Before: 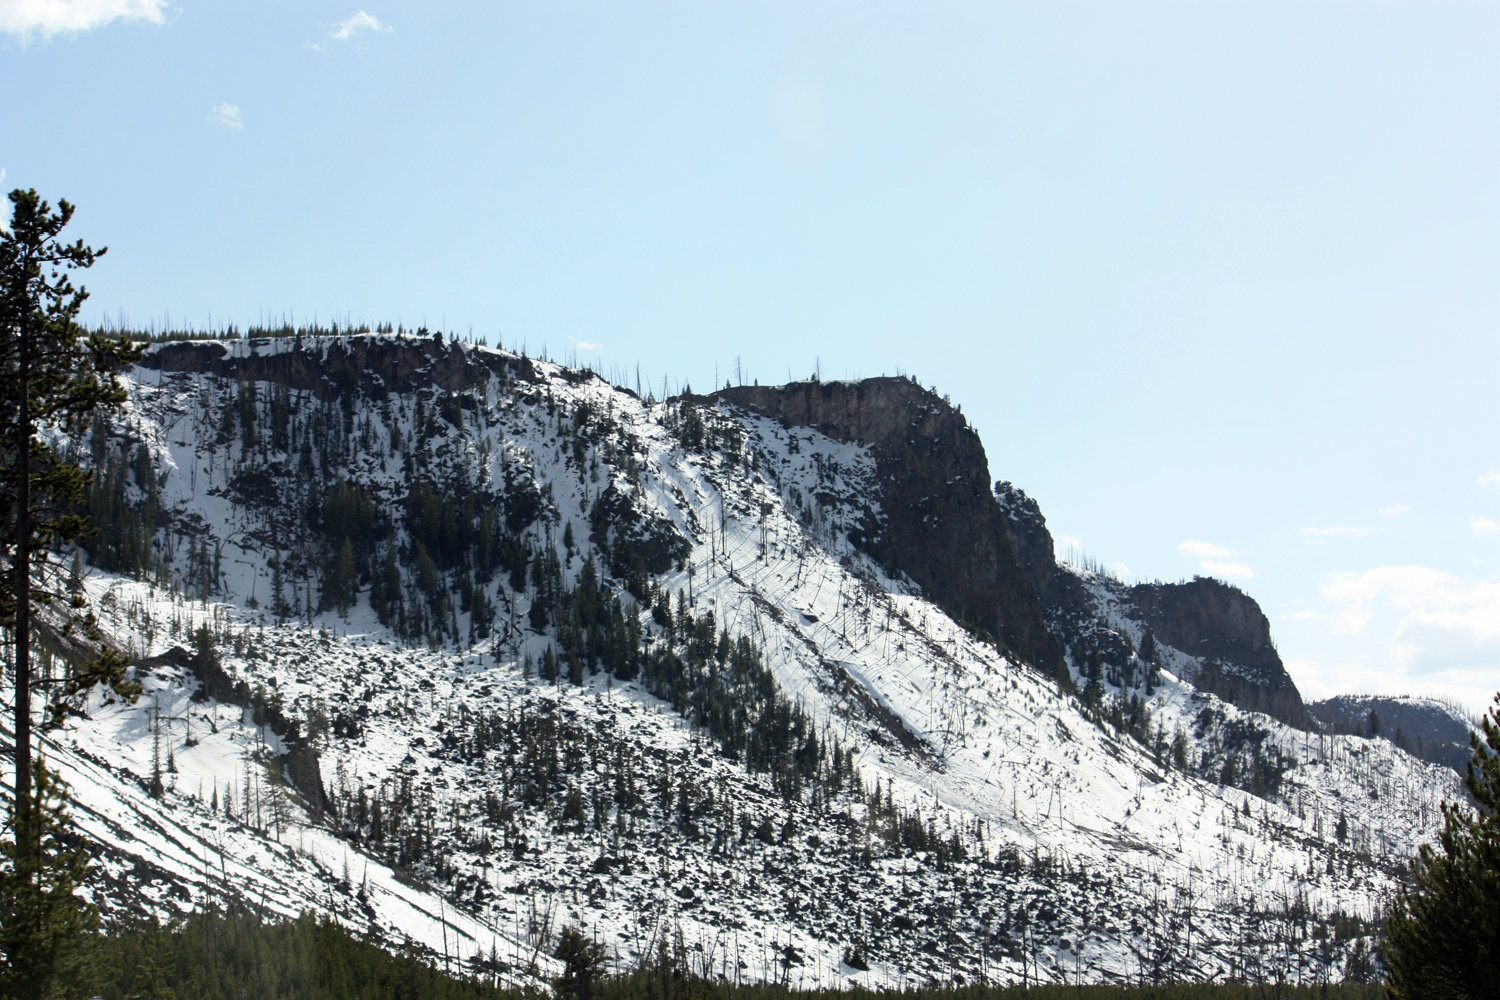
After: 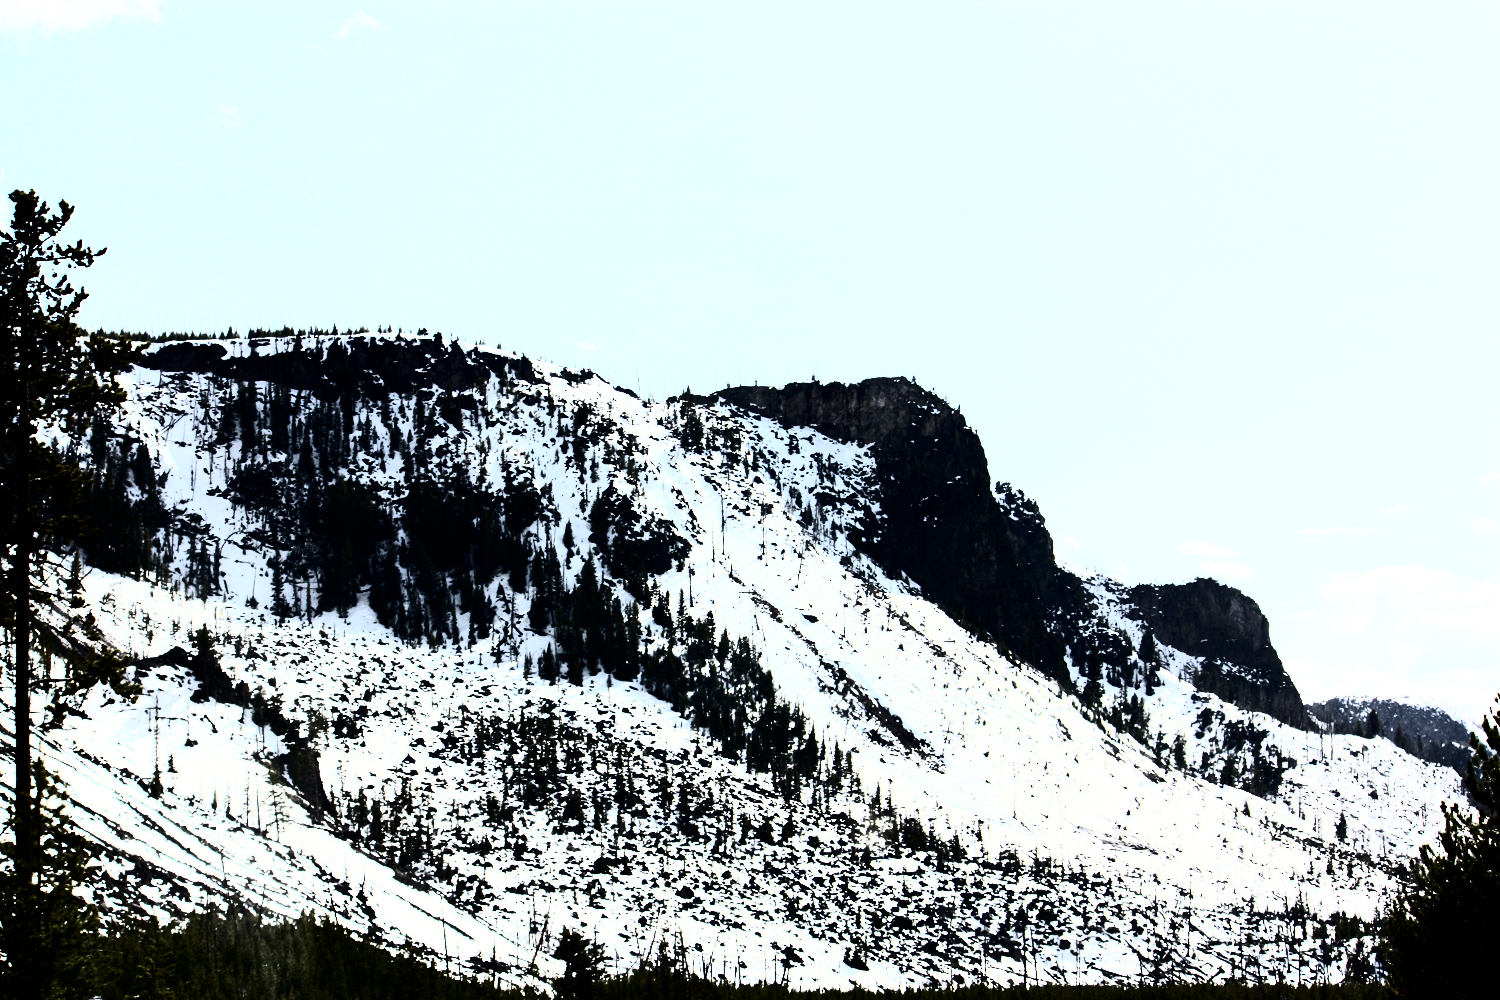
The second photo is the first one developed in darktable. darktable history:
contrast brightness saturation: contrast 0.5, saturation -0.1
rgb curve: curves: ch0 [(0, 0) (0.21, 0.15) (0.24, 0.21) (0.5, 0.75) (0.75, 0.96) (0.89, 0.99) (1, 1)]; ch1 [(0, 0.02) (0.21, 0.13) (0.25, 0.2) (0.5, 0.67) (0.75, 0.9) (0.89, 0.97) (1, 1)]; ch2 [(0, 0.02) (0.21, 0.13) (0.25, 0.2) (0.5, 0.67) (0.75, 0.9) (0.89, 0.97) (1, 1)], compensate middle gray true
